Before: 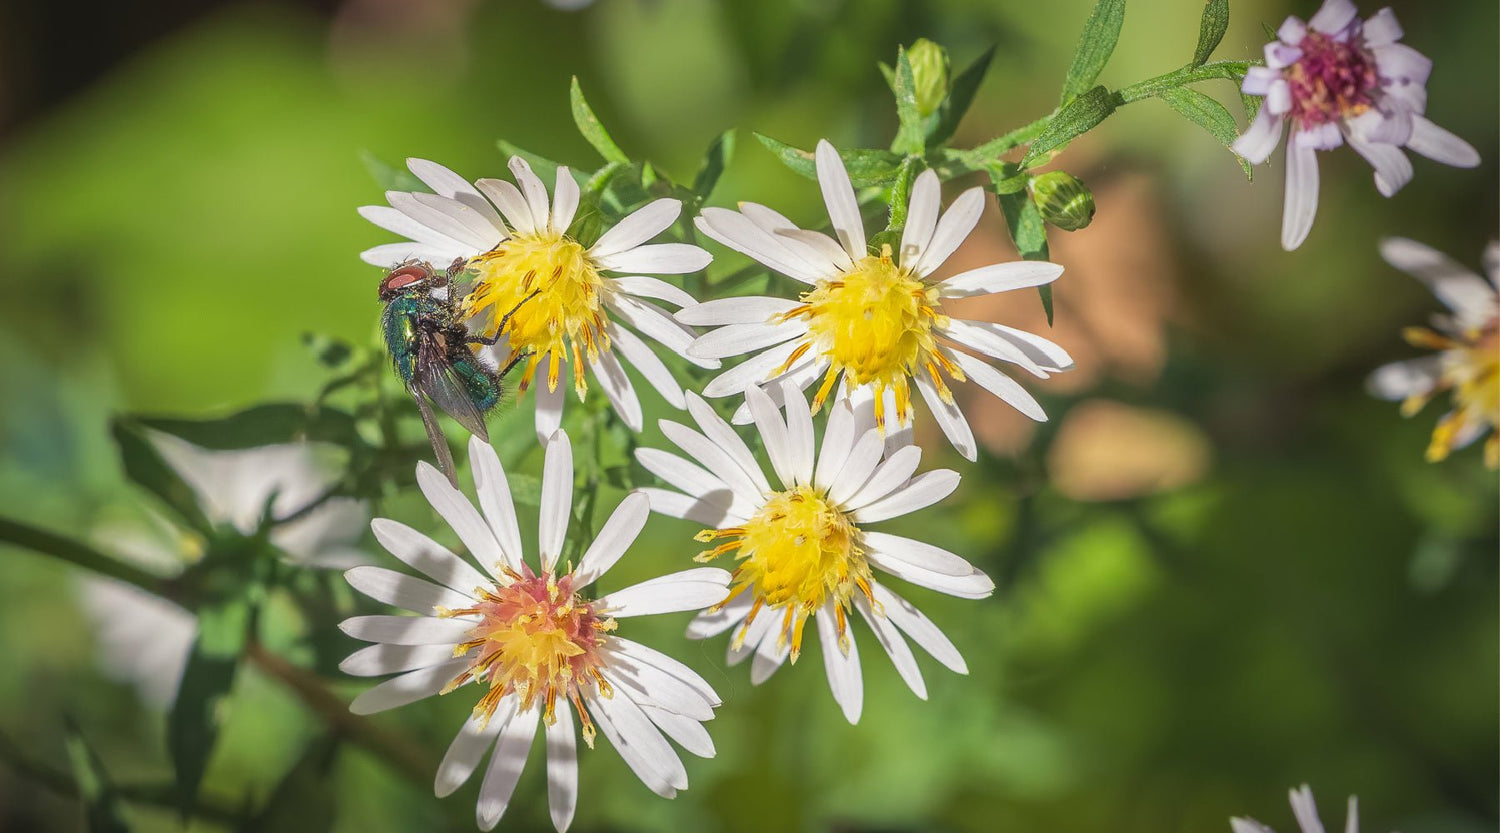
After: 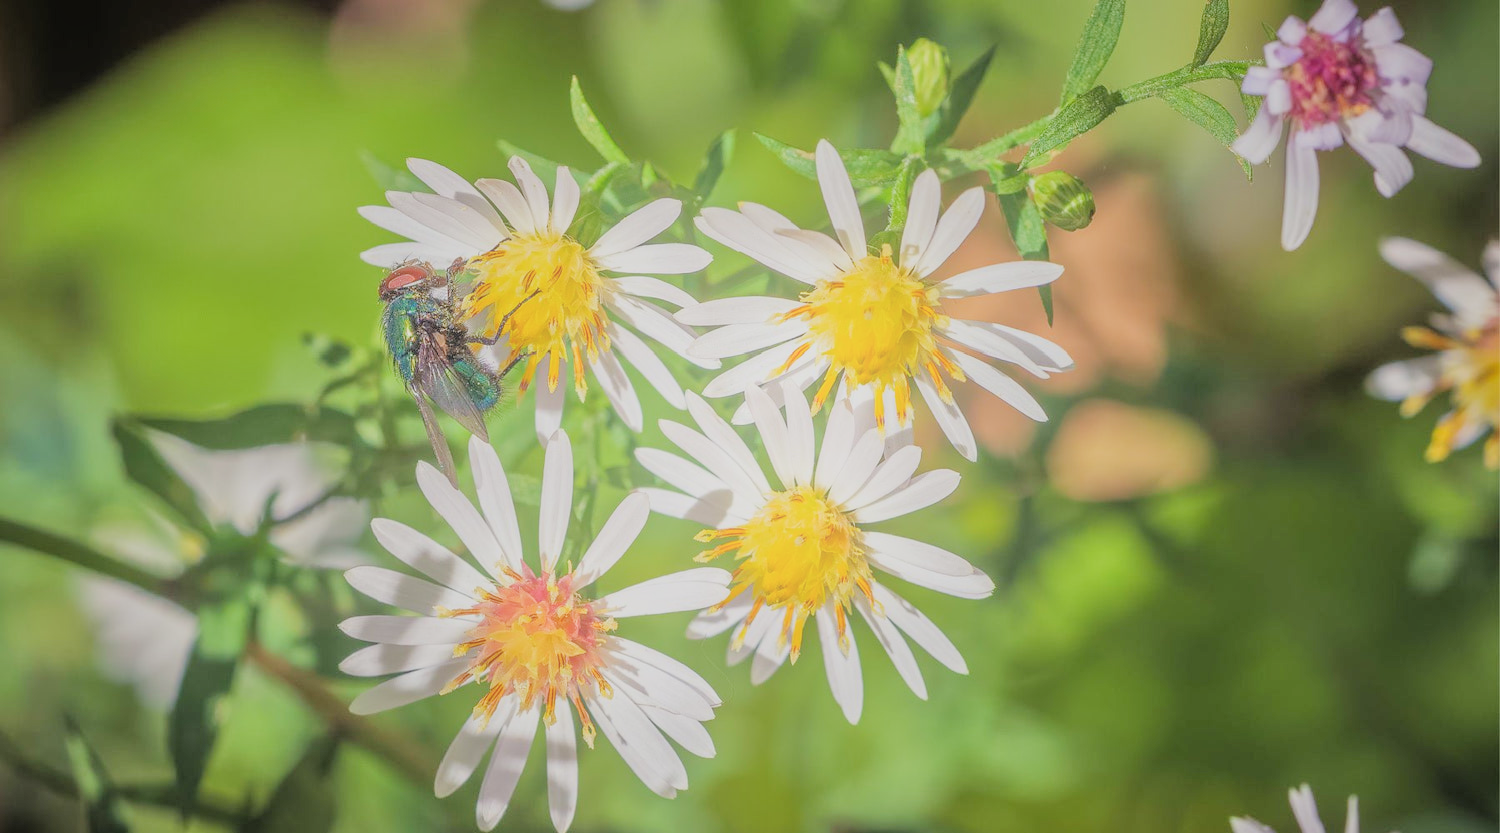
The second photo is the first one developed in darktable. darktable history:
bloom: on, module defaults
tone equalizer: -7 EV 0.15 EV, -6 EV 0.6 EV, -5 EV 1.15 EV, -4 EV 1.33 EV, -3 EV 1.15 EV, -2 EV 0.6 EV, -1 EV 0.15 EV, mask exposure compensation -0.5 EV
filmic rgb: black relative exposure -16 EV, white relative exposure 6.92 EV, hardness 4.7
exposure: exposure -0.177 EV, compensate highlight preservation false
